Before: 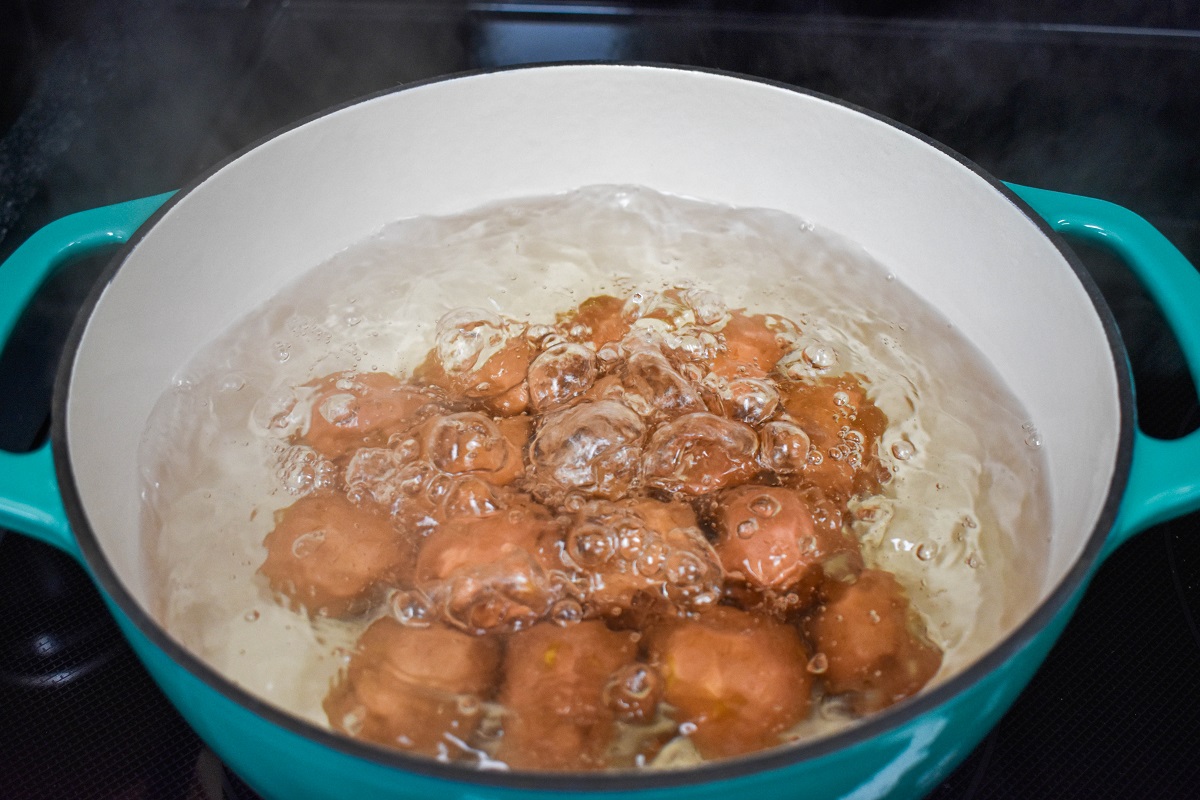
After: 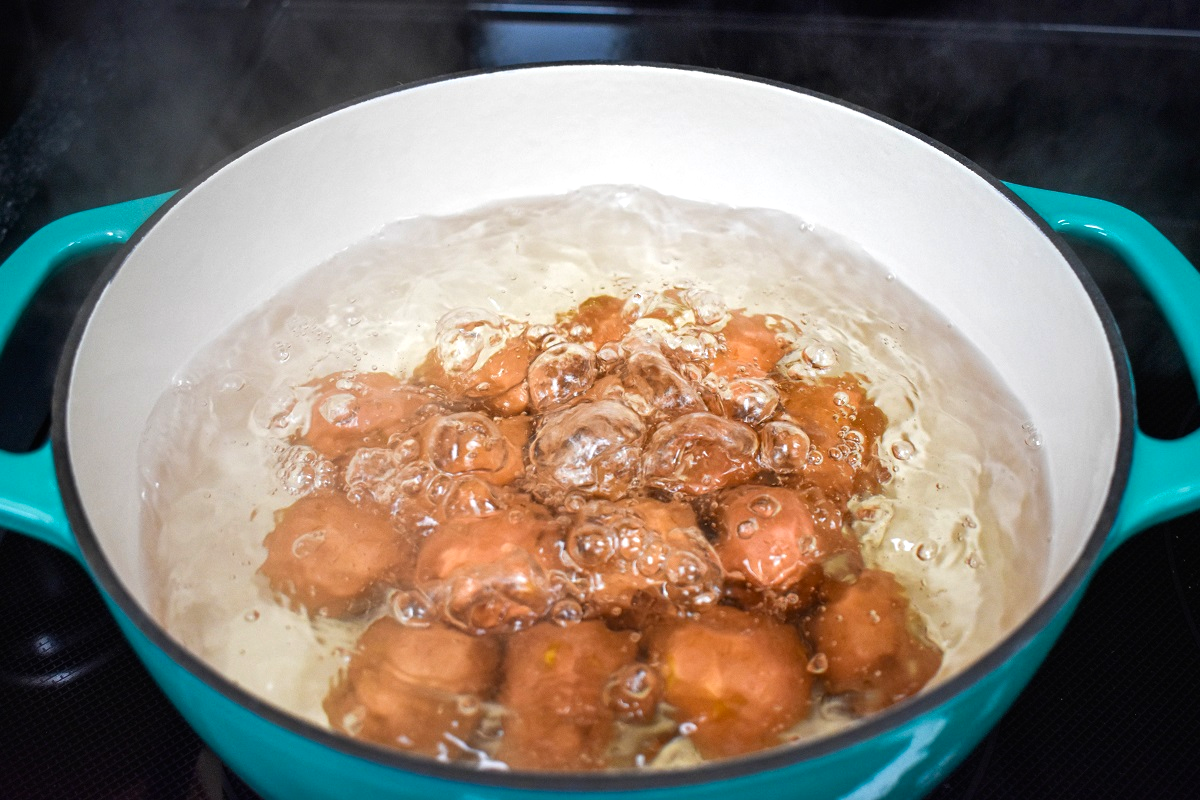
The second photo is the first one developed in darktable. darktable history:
tone equalizer: -8 EV -0.416 EV, -7 EV -0.417 EV, -6 EV -0.346 EV, -5 EV -0.24 EV, -3 EV 0.235 EV, -2 EV 0.305 EV, -1 EV 0.404 EV, +0 EV 0.4 EV
contrast brightness saturation: contrast 0.035, saturation 0.074
